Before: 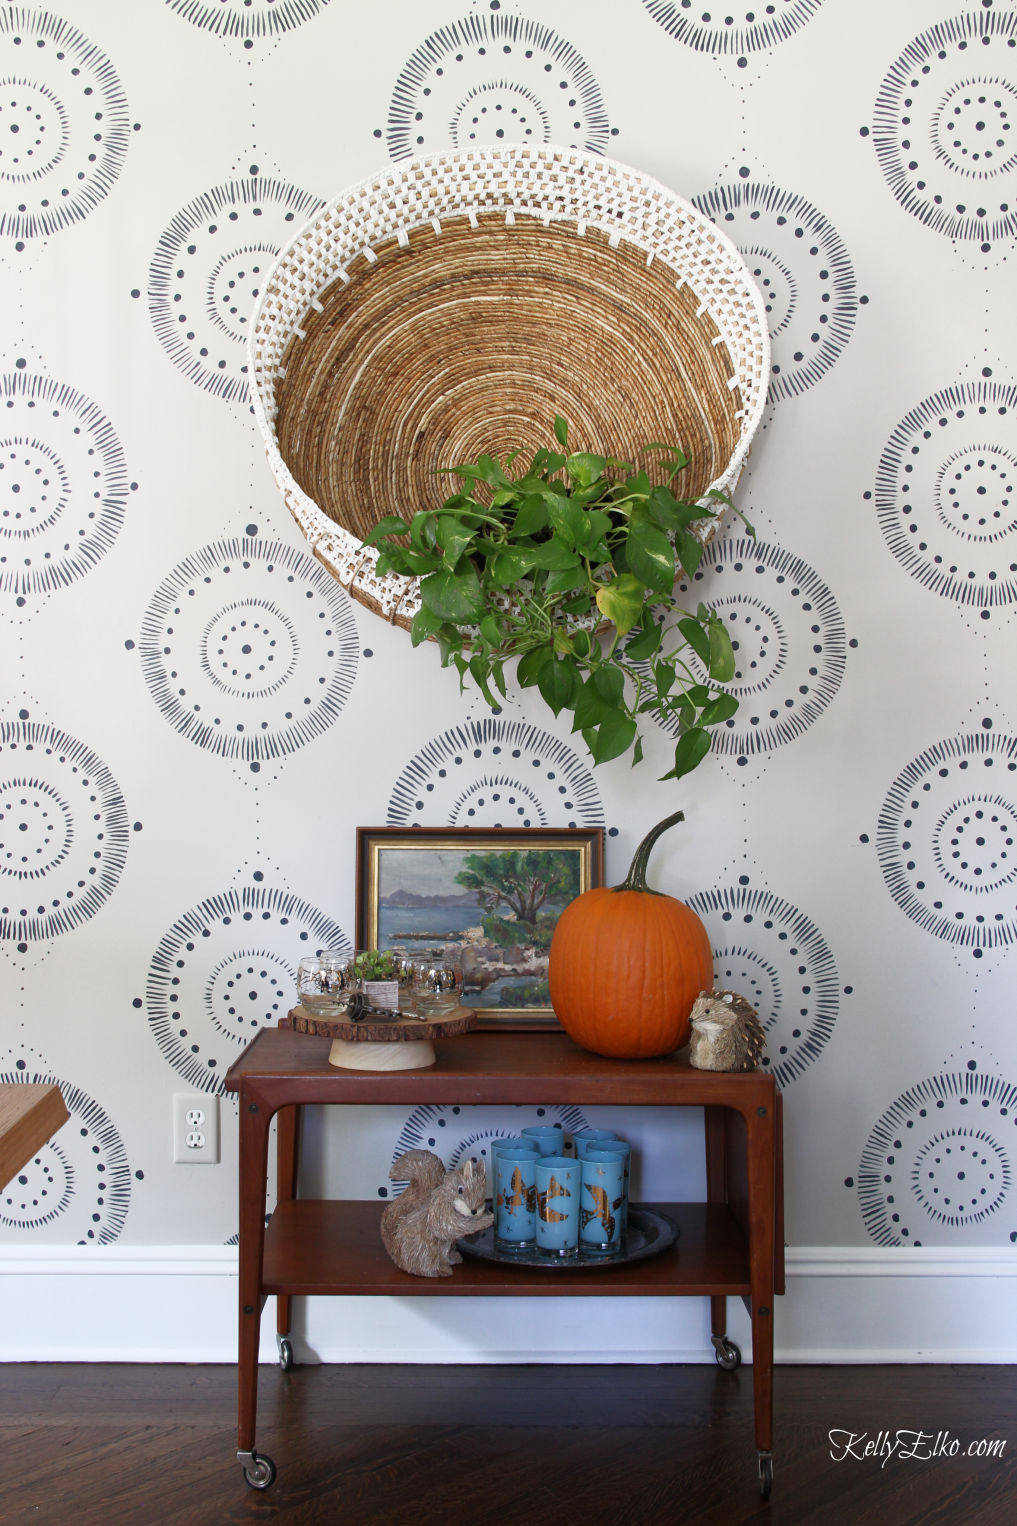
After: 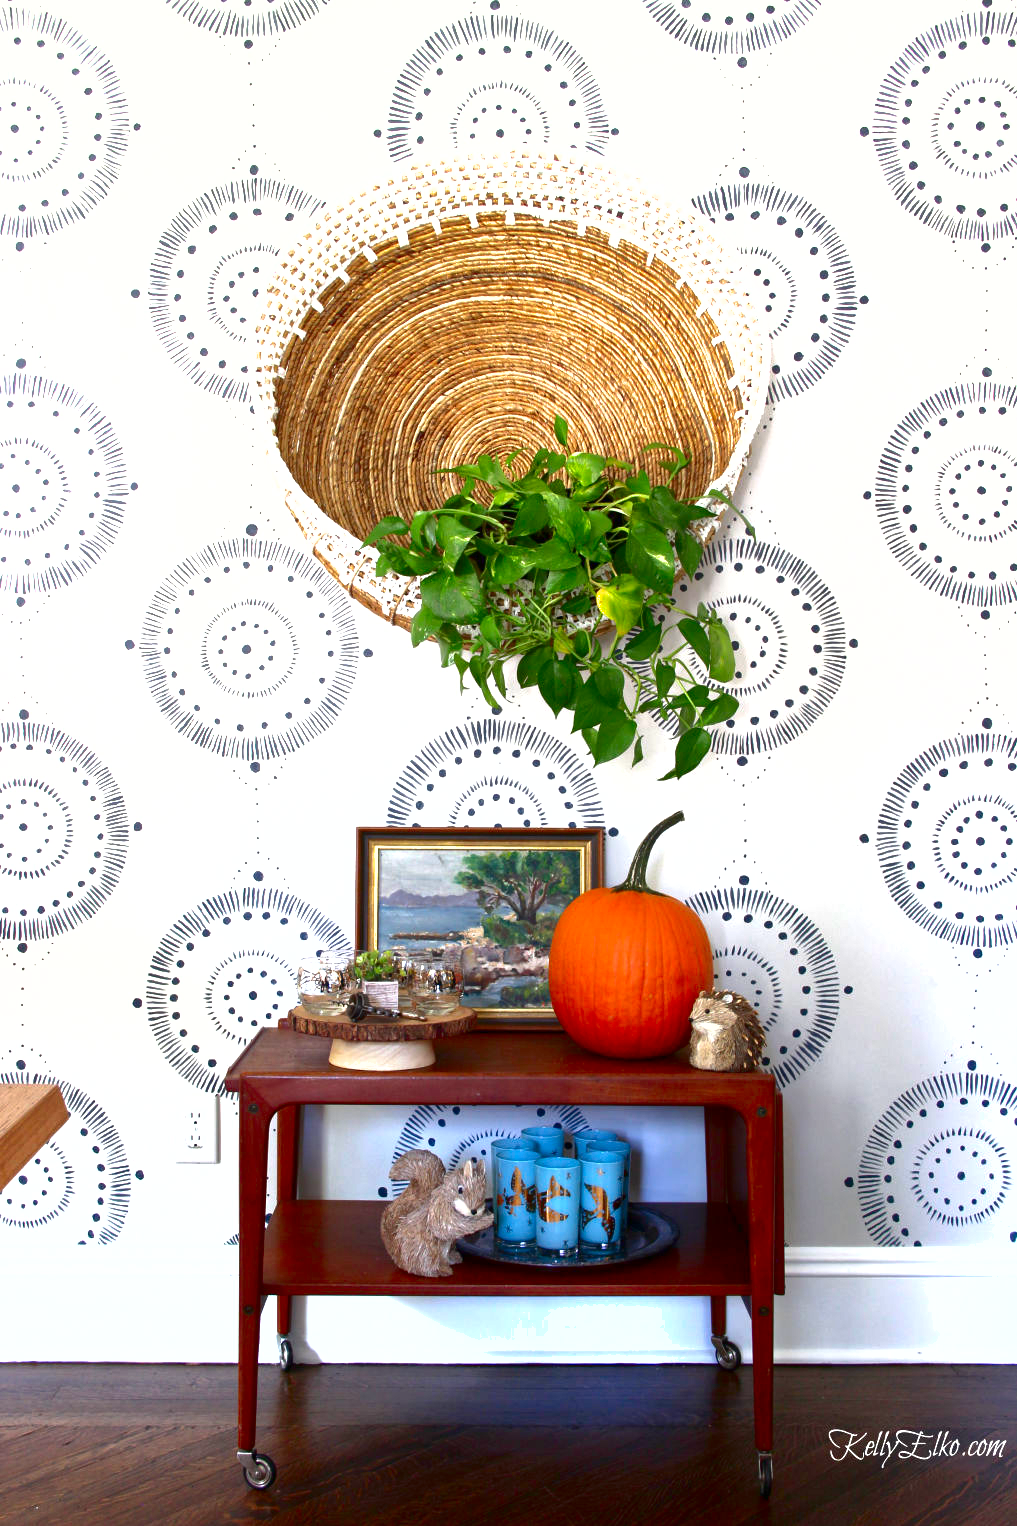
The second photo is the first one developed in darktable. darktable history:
contrast brightness saturation: contrast 0.22, brightness -0.19, saturation 0.24
local contrast: mode bilateral grid, contrast 20, coarseness 50, detail 102%, midtone range 0.2
shadows and highlights: on, module defaults
exposure: exposure 1.137 EV, compensate highlight preservation false
